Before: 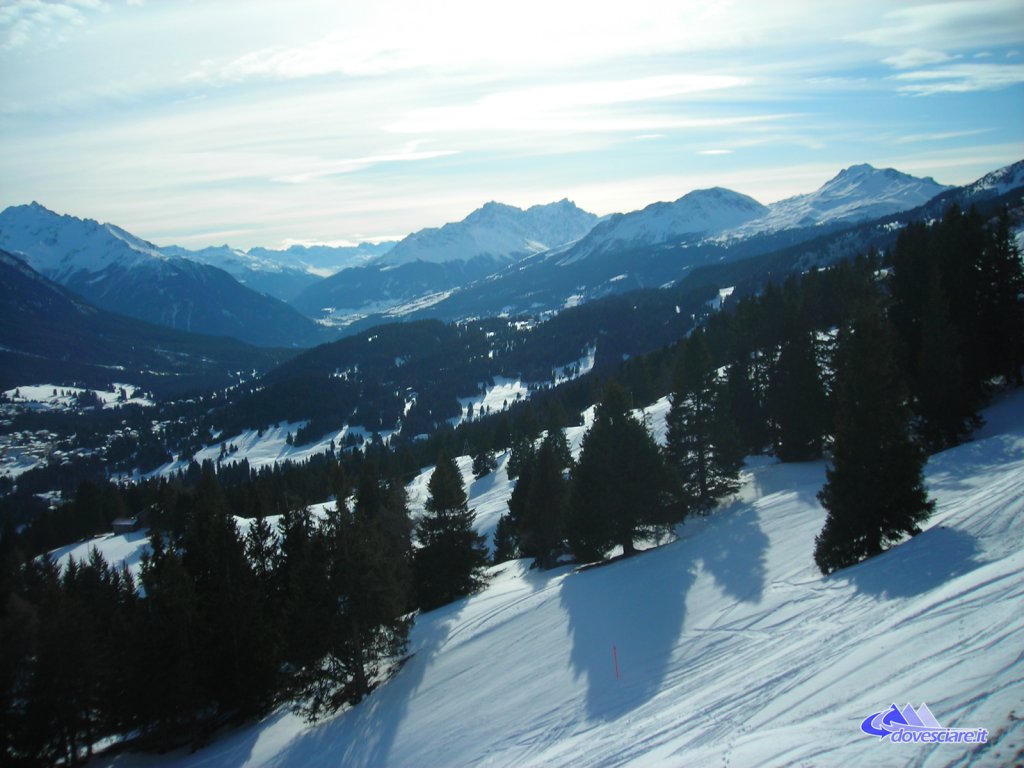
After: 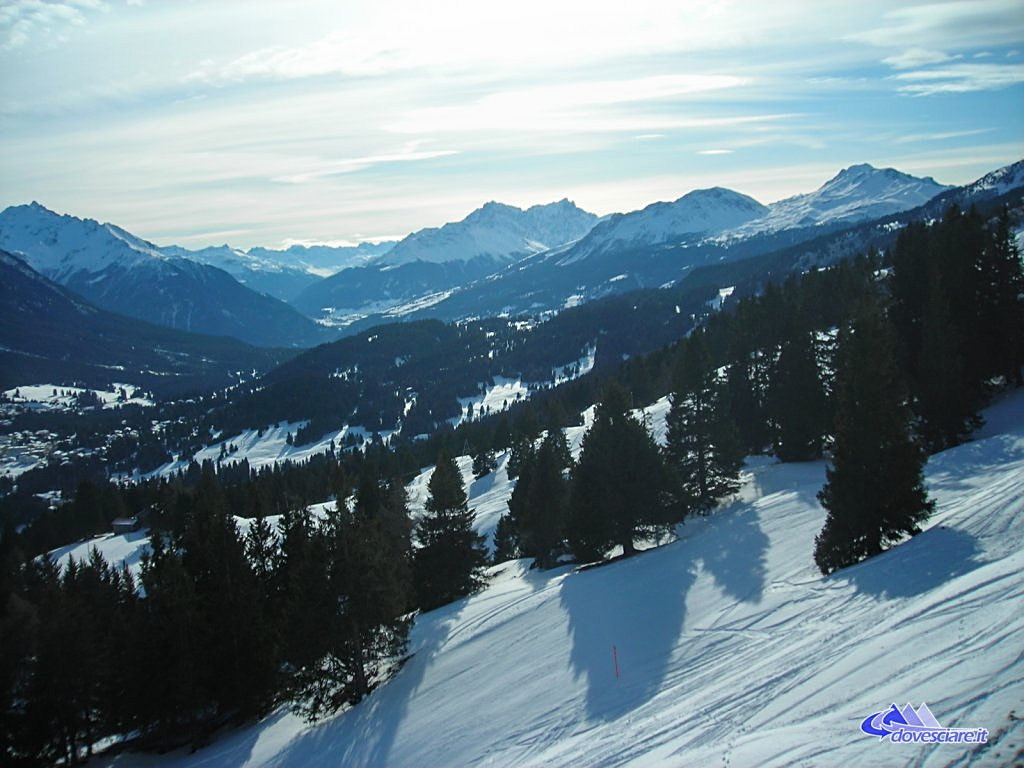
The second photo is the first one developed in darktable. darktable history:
sharpen: on, module defaults
local contrast: detail 117%
